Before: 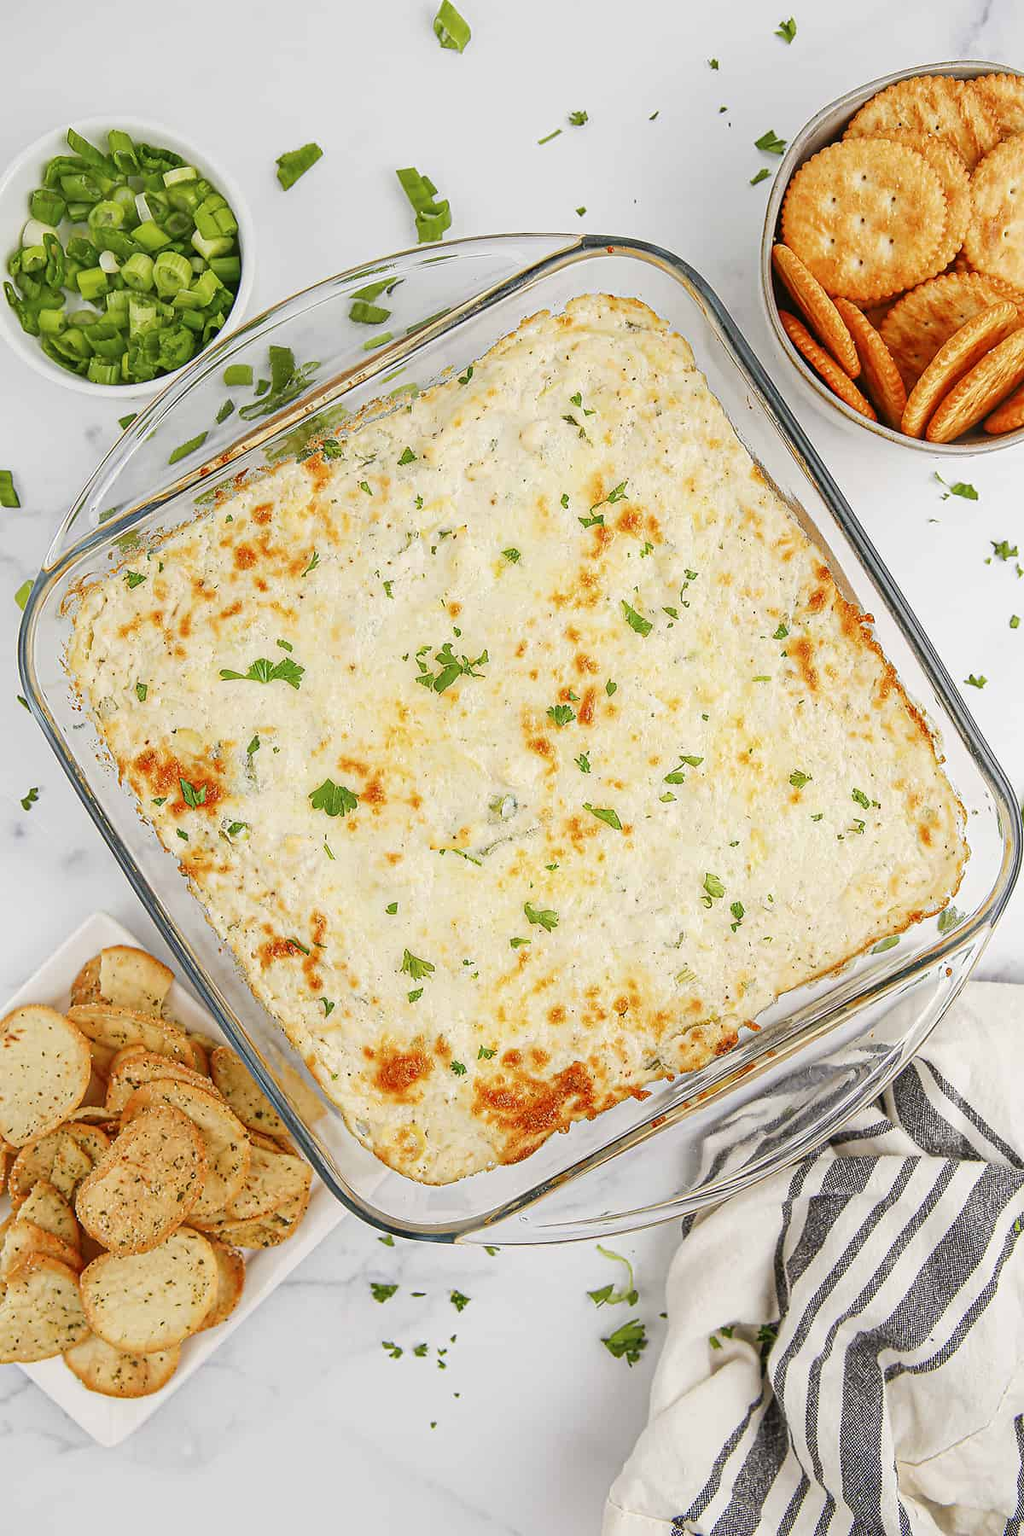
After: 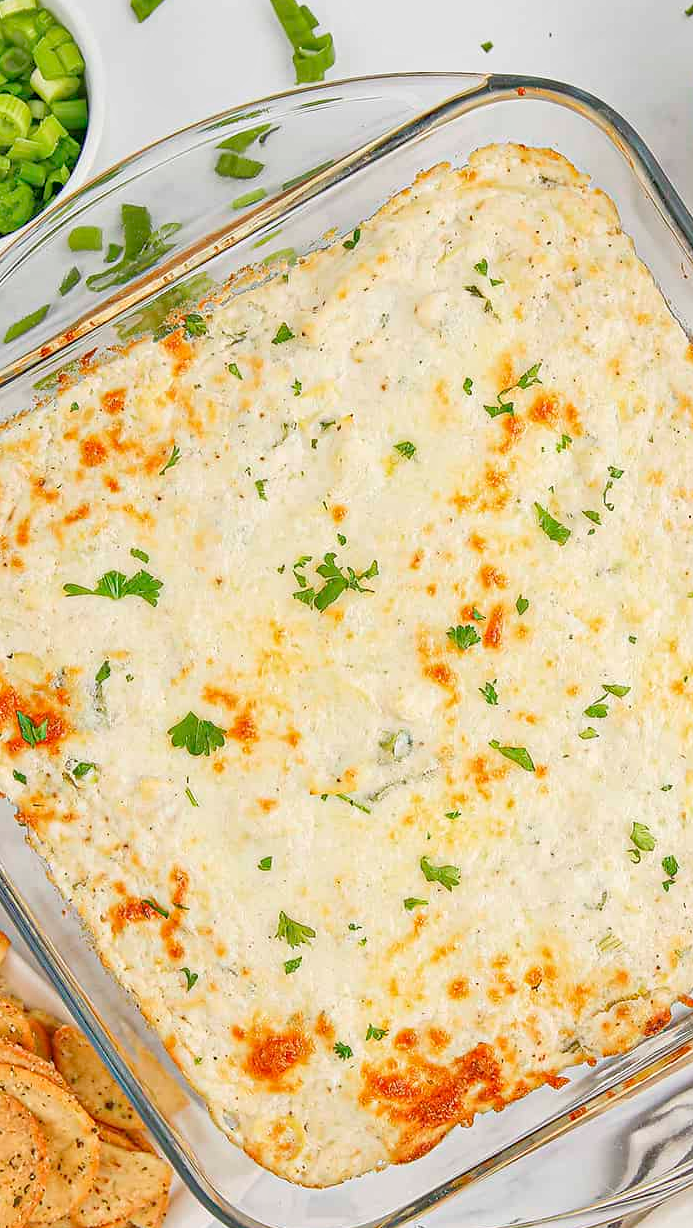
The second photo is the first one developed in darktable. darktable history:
crop: left 16.202%, top 11.208%, right 26.045%, bottom 20.557%
tone equalizer: -7 EV 0.15 EV, -6 EV 0.6 EV, -5 EV 1.15 EV, -4 EV 1.33 EV, -3 EV 1.15 EV, -2 EV 0.6 EV, -1 EV 0.15 EV, mask exposure compensation -0.5 EV
